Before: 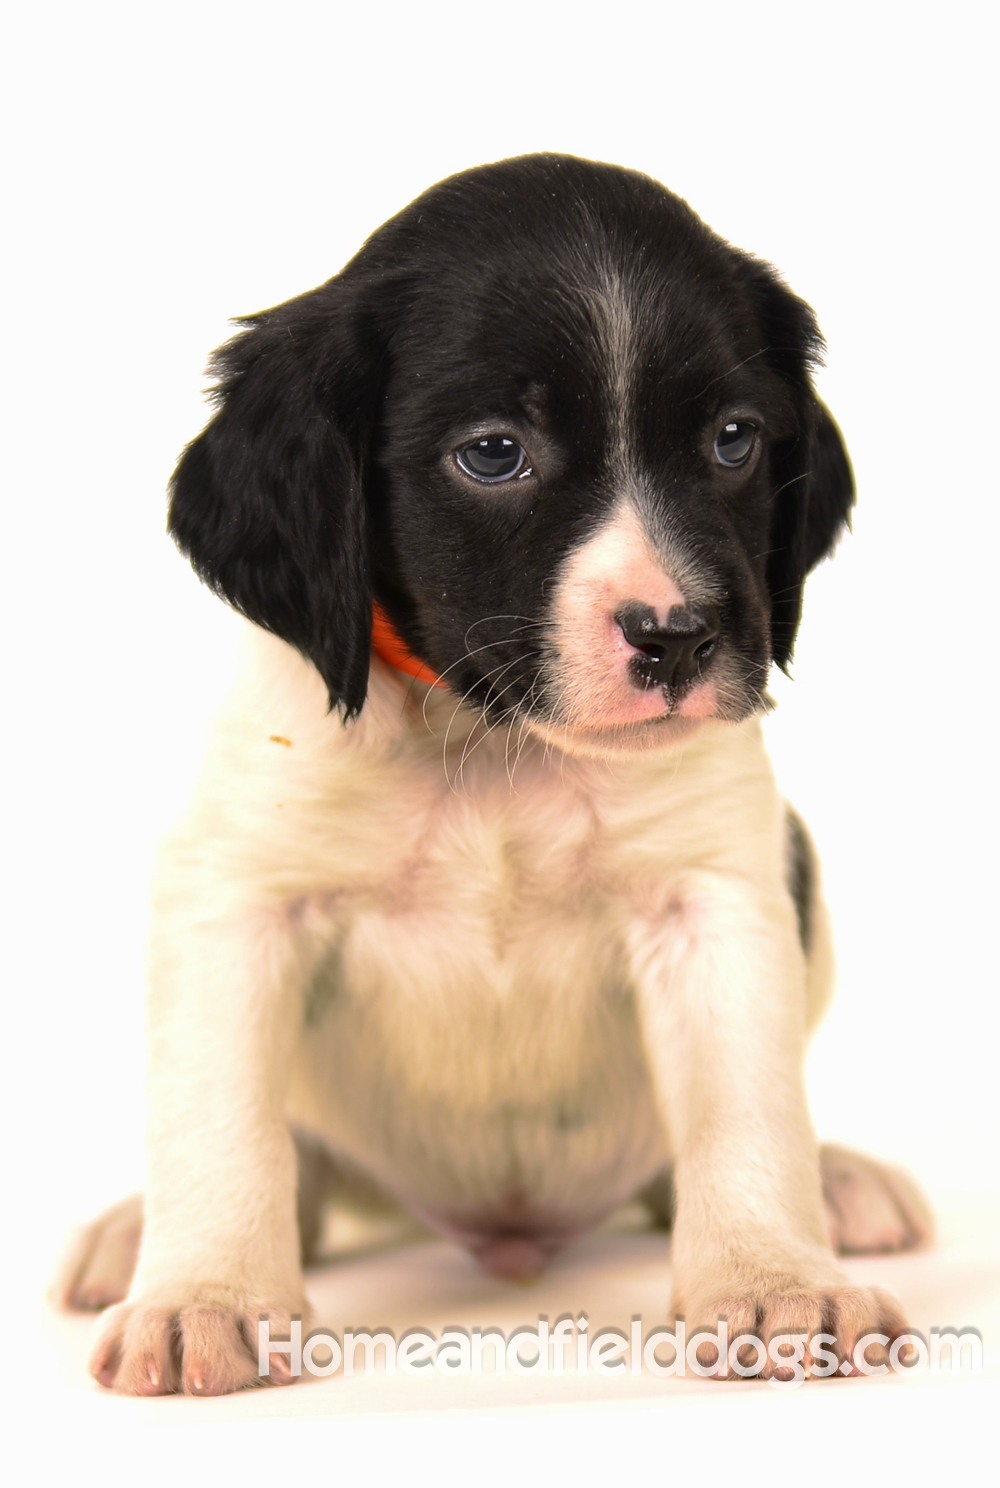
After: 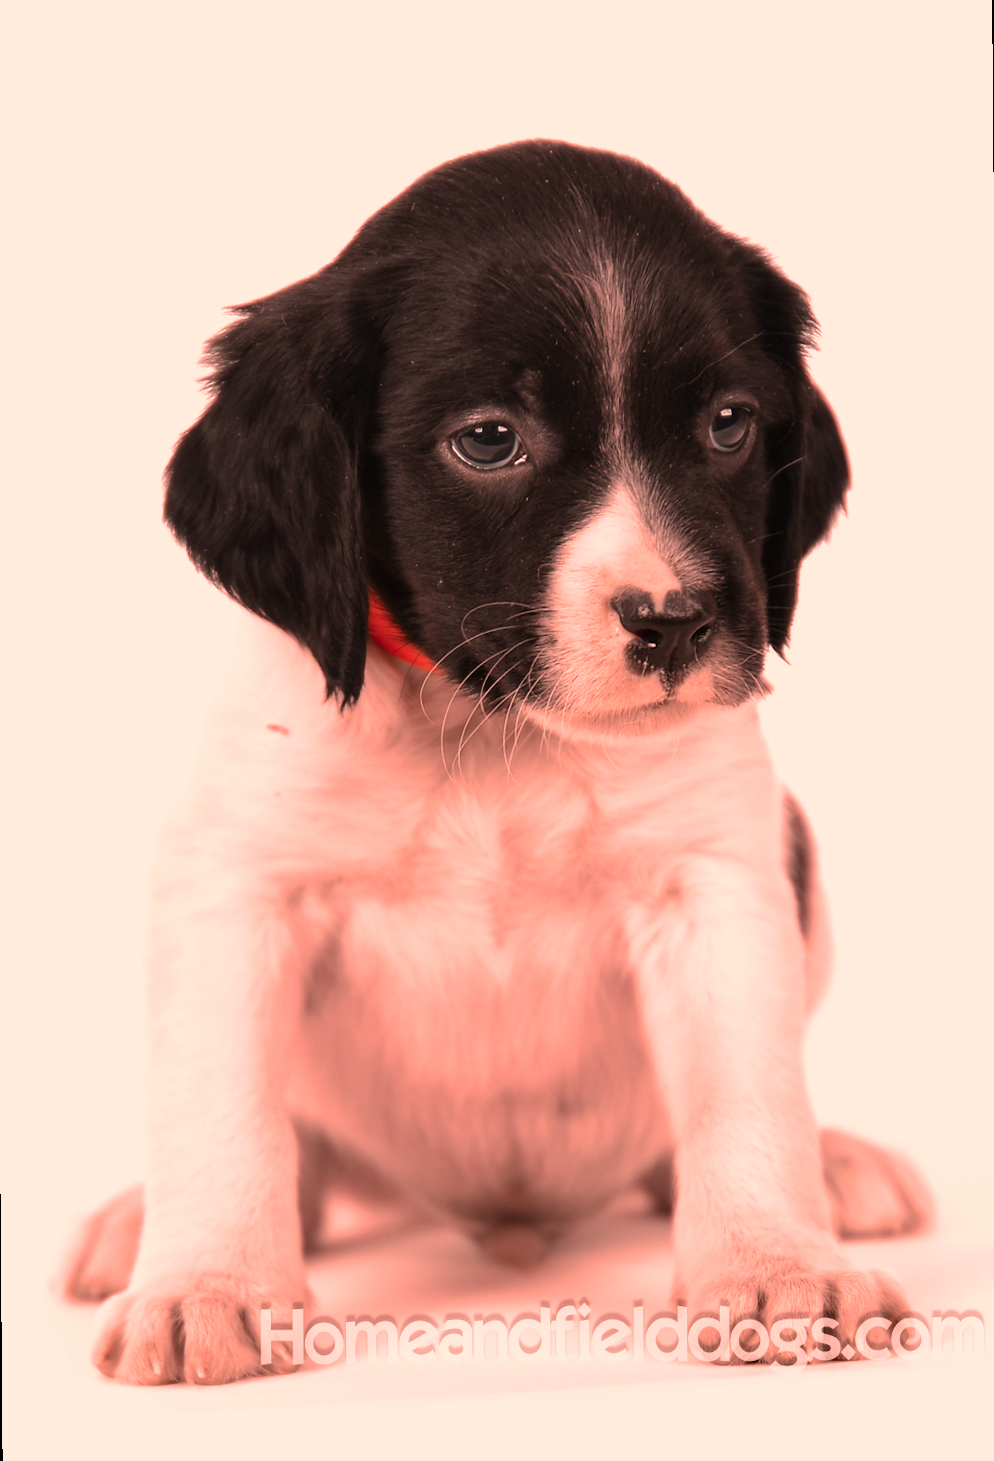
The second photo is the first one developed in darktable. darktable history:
white balance: red 1.08, blue 0.791
velvia: on, module defaults
rotate and perspective: rotation -0.45°, automatic cropping original format, crop left 0.008, crop right 0.992, crop top 0.012, crop bottom 0.988
color zones: curves: ch2 [(0, 0.5) (0.084, 0.497) (0.323, 0.335) (0.4, 0.497) (1, 0.5)], process mode strong
